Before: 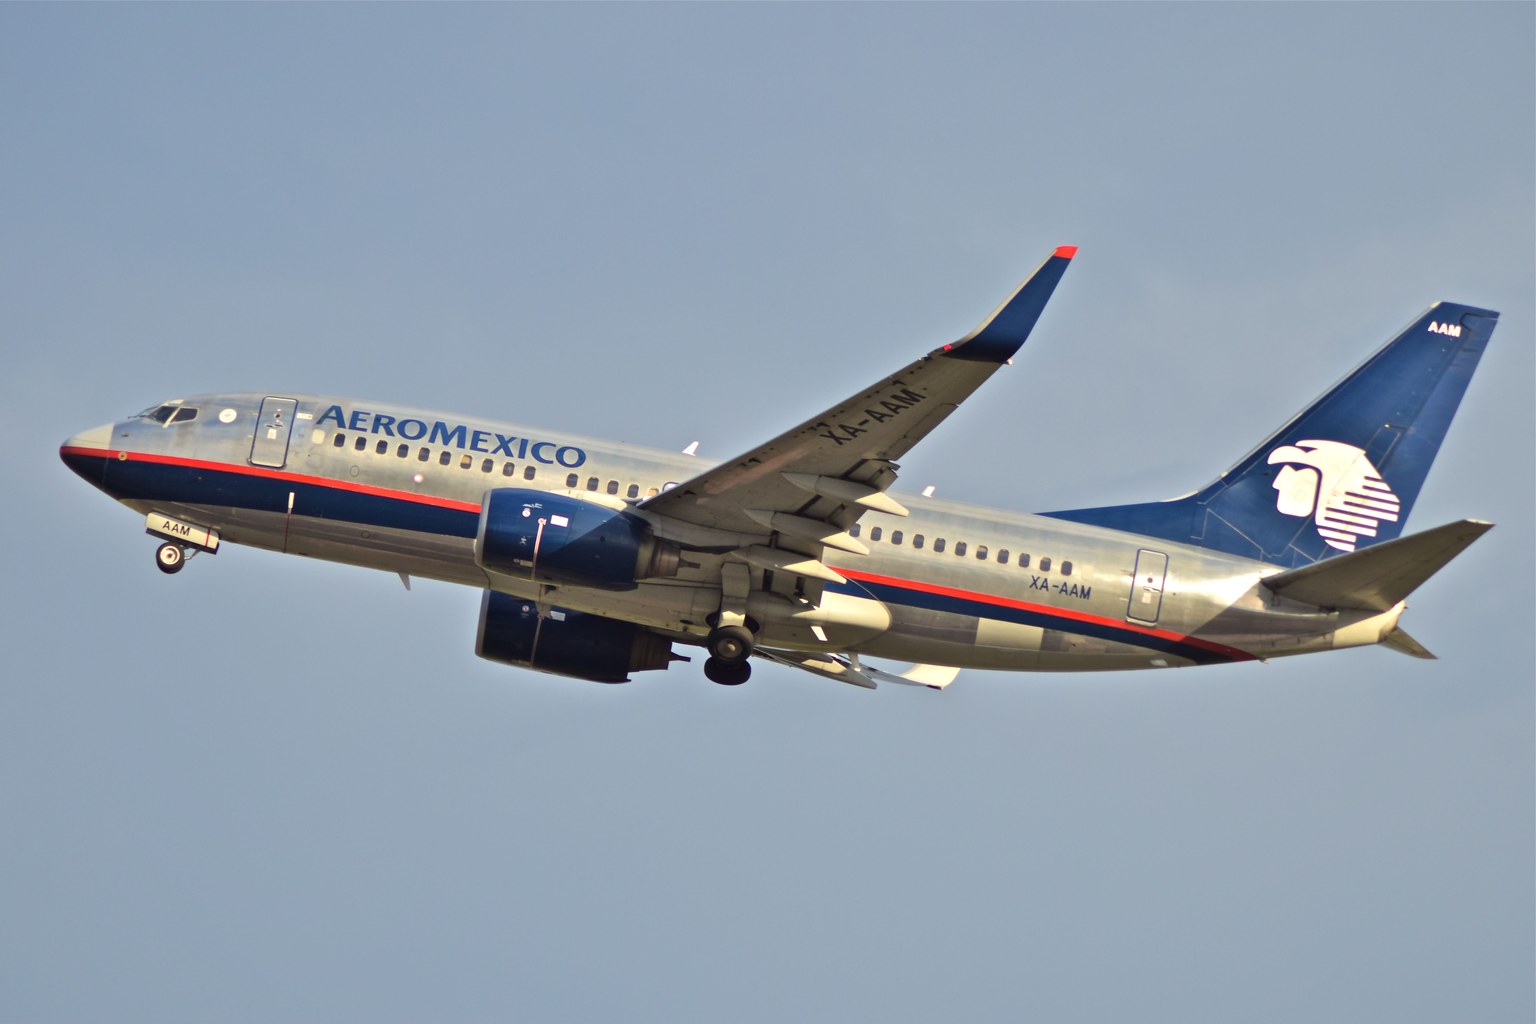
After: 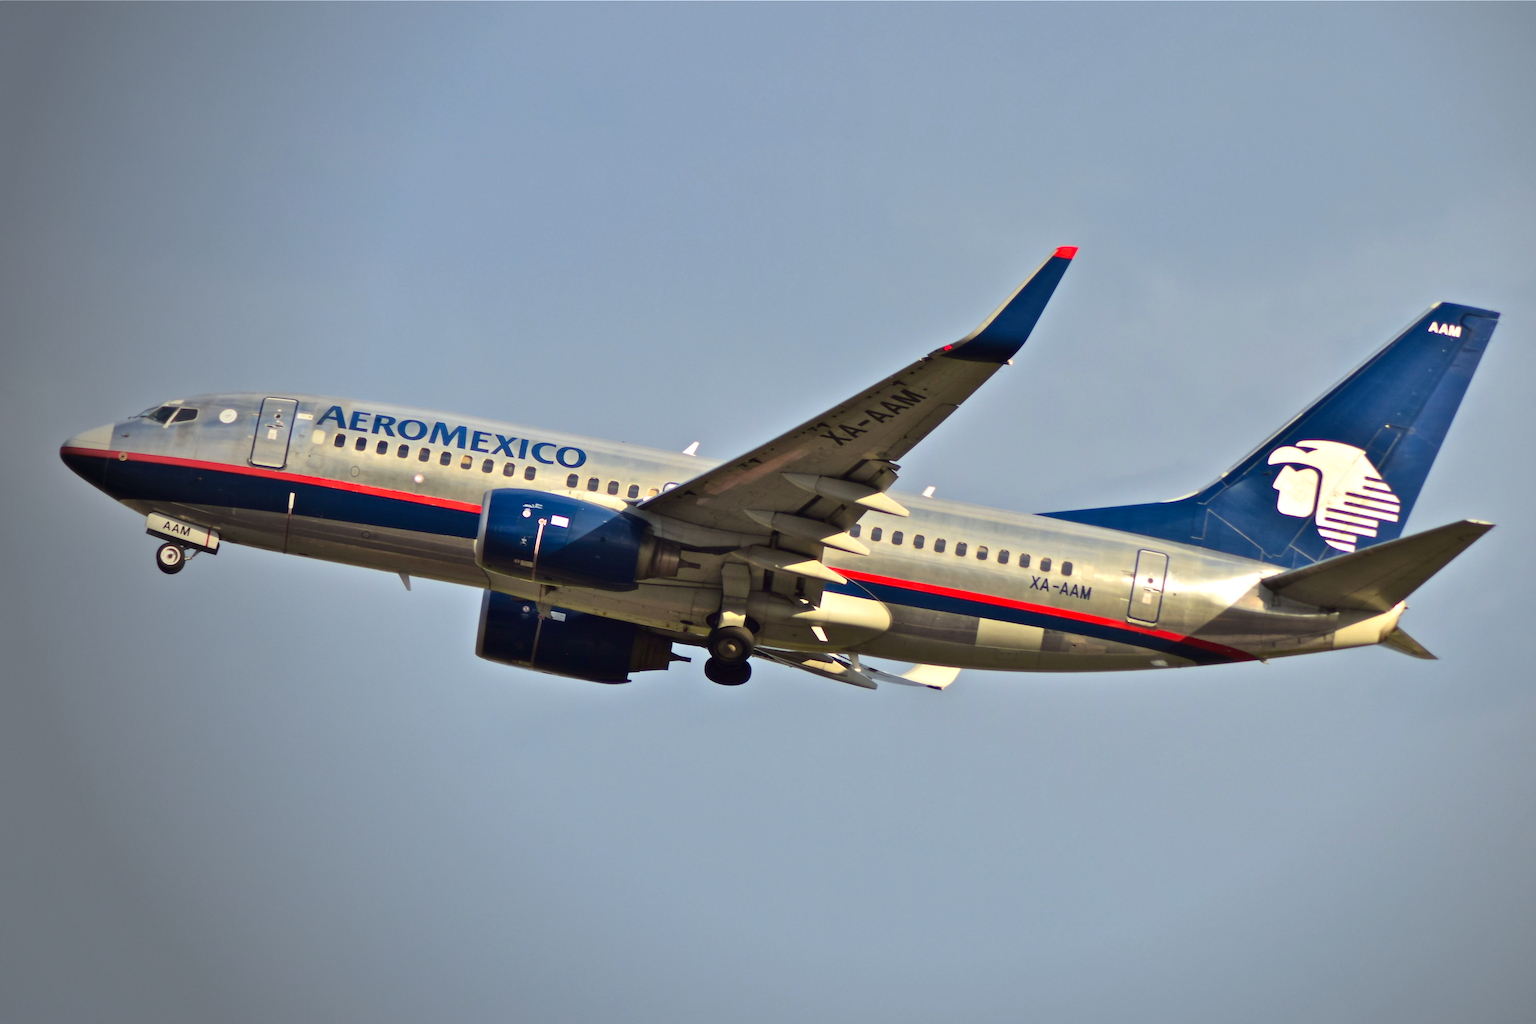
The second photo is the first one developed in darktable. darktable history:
exposure: compensate highlight preservation false
contrast brightness saturation: contrast 0.13, brightness -0.05, saturation 0.16
vignetting: fall-off start 73.57%, center (0.22, -0.235)
